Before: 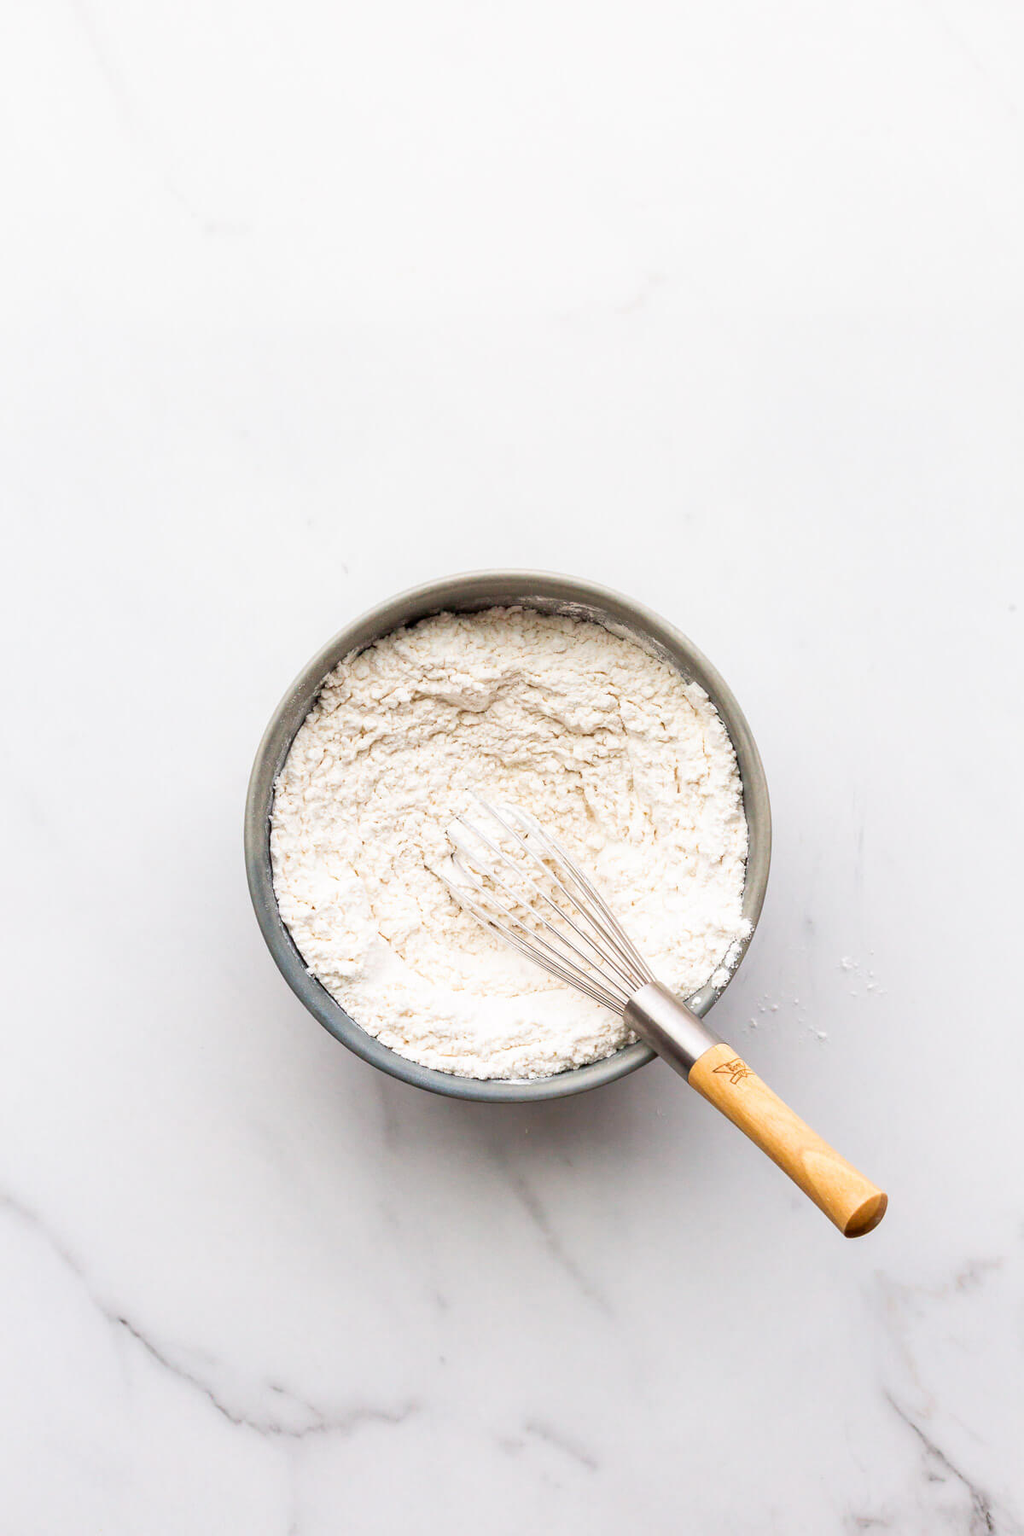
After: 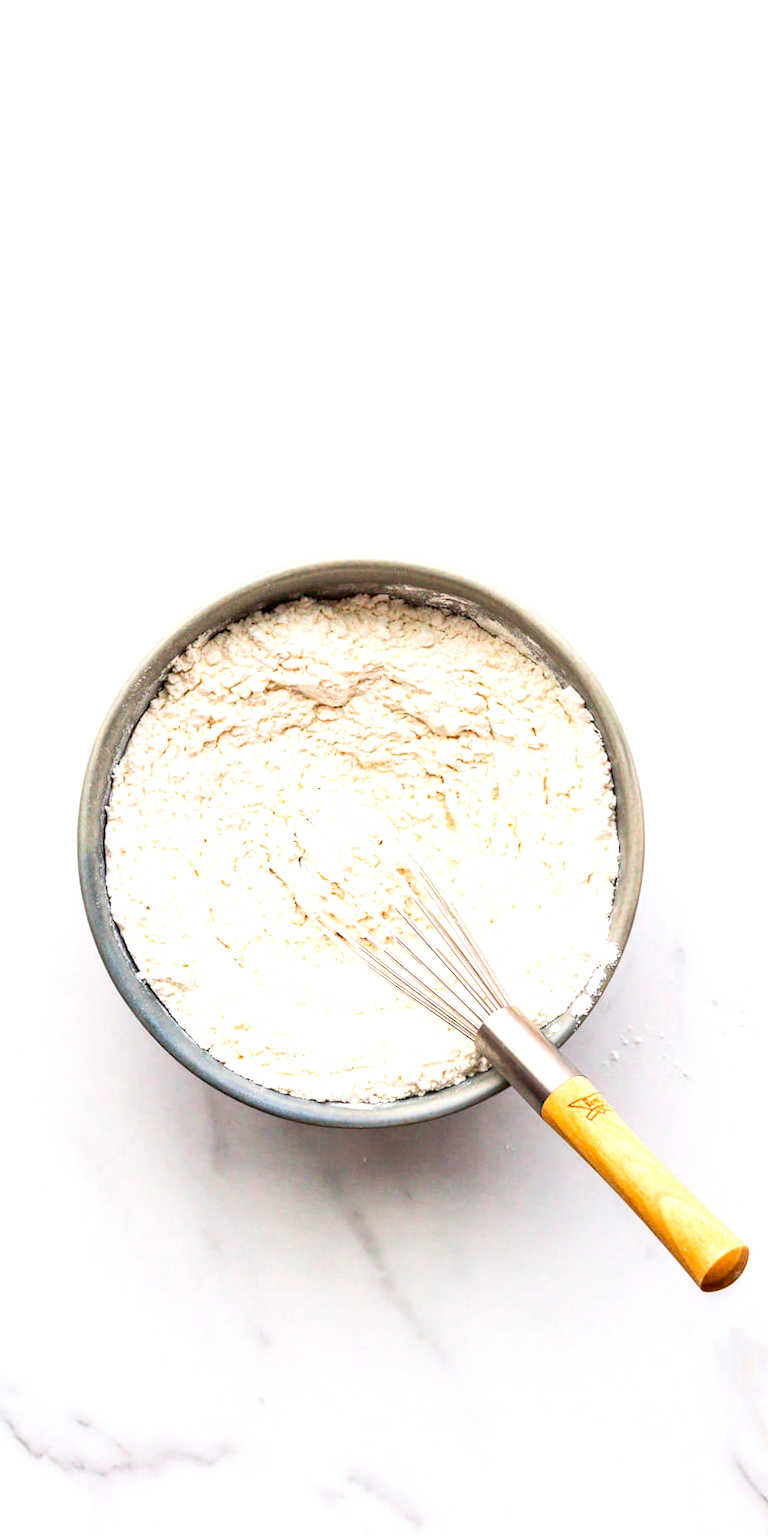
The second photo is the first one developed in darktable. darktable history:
contrast brightness saturation: contrast 0.159, saturation 0.325
crop and rotate: angle -2.93°, left 14.029%, top 0.017%, right 10.887%, bottom 0.027%
exposure: black level correction 0.001, exposure 0.499 EV, compensate exposure bias true, compensate highlight preservation false
local contrast: on, module defaults
